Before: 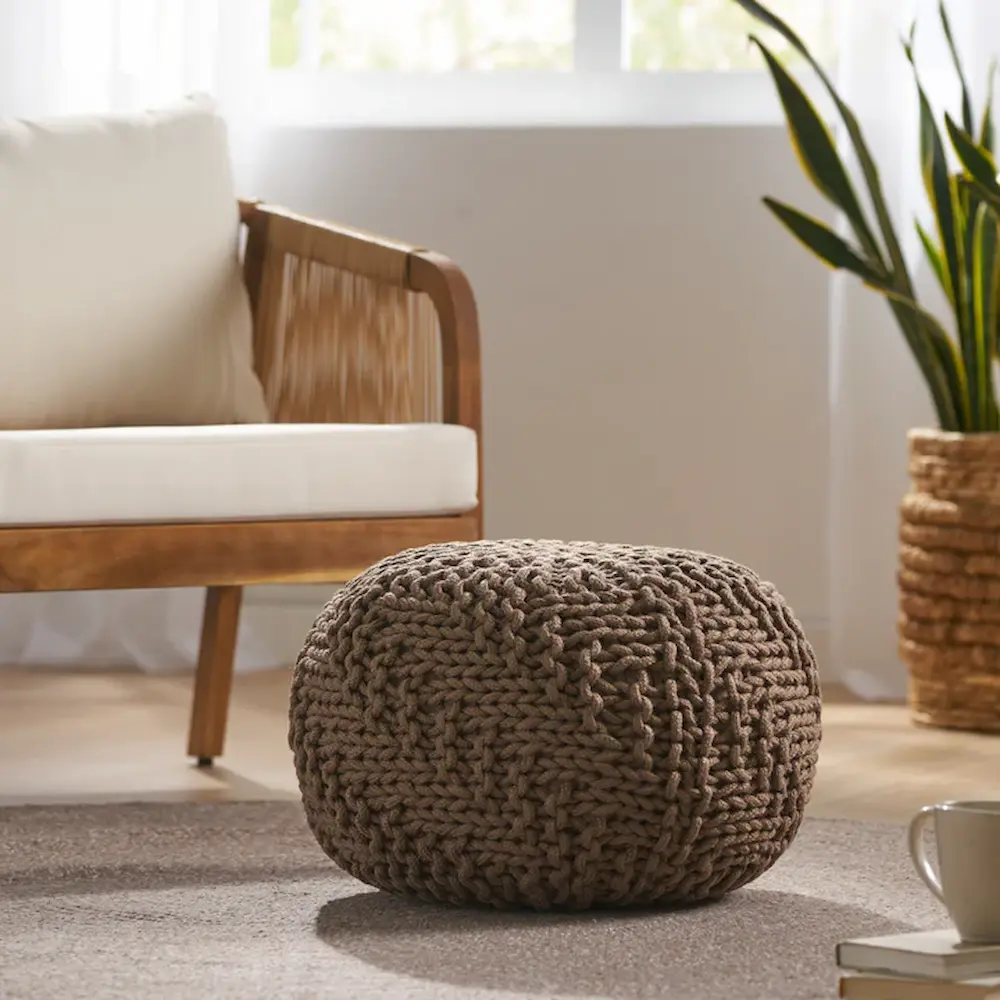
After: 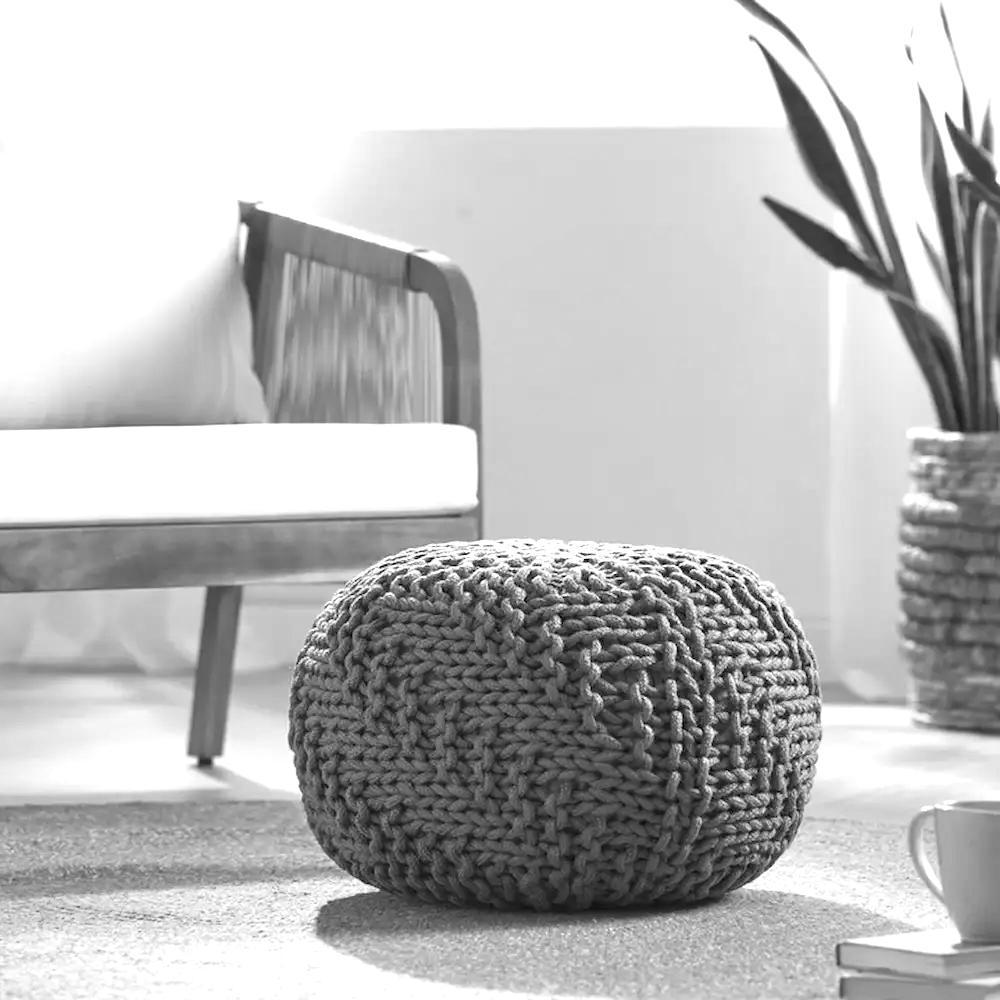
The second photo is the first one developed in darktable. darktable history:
monochrome: on, module defaults
exposure: black level correction 0.001, exposure 1 EV, compensate highlight preservation false
